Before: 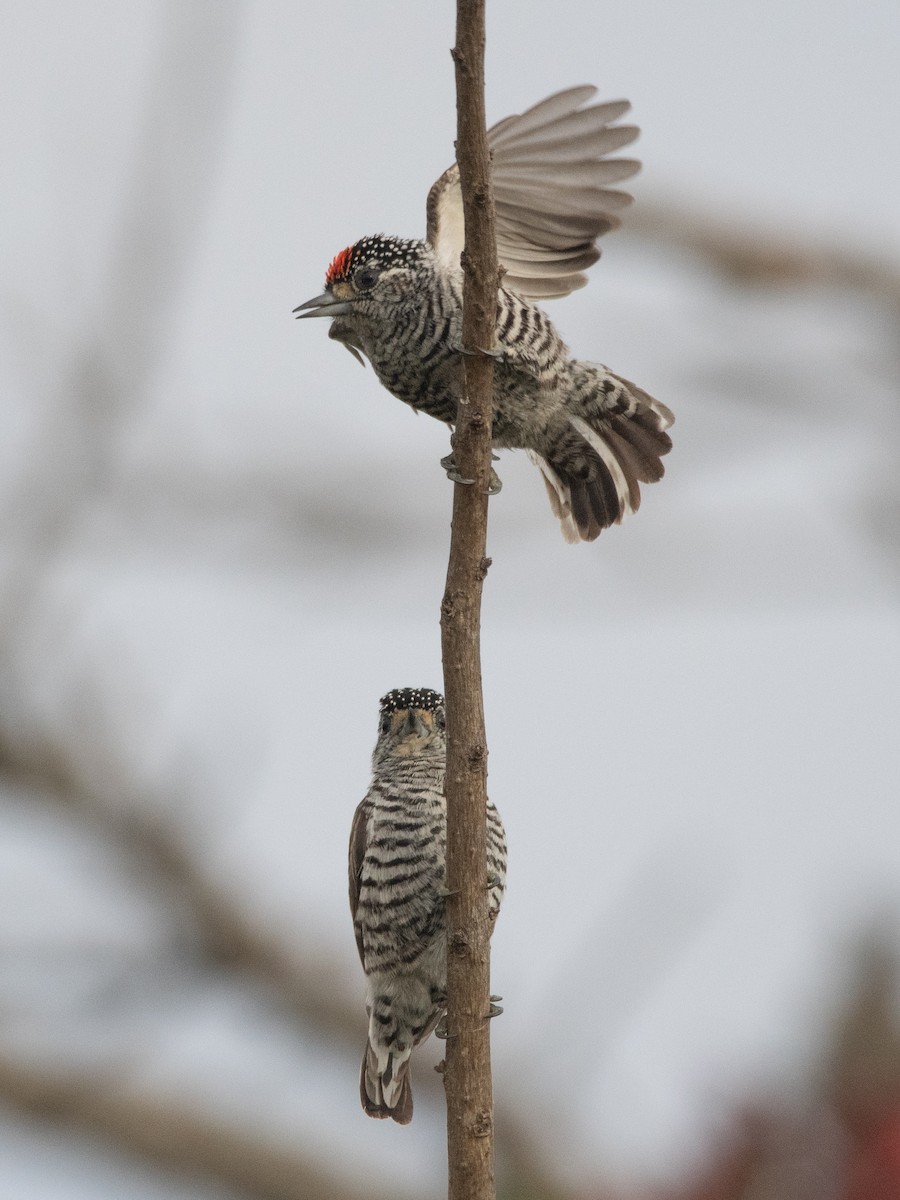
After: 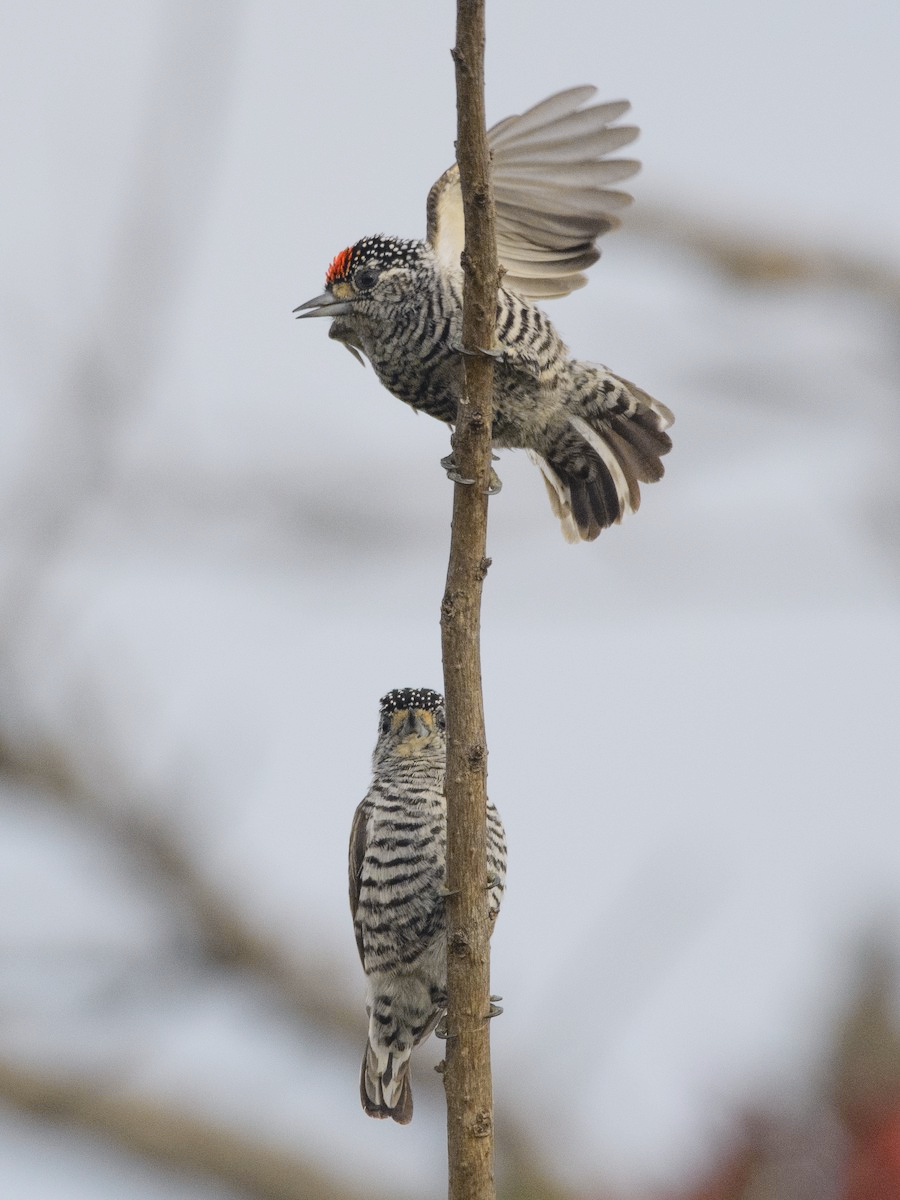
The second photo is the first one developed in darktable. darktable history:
contrast brightness saturation: contrast -0.19, saturation 0.19
tone curve: curves: ch0 [(0, 0.023) (0.104, 0.058) (0.21, 0.162) (0.469, 0.524) (0.579, 0.65) (0.725, 0.8) (0.858, 0.903) (1, 0.974)]; ch1 [(0, 0) (0.414, 0.395) (0.447, 0.447) (0.502, 0.501) (0.521, 0.512) (0.57, 0.563) (0.618, 0.61) (0.654, 0.642) (1, 1)]; ch2 [(0, 0) (0.356, 0.408) (0.437, 0.453) (0.492, 0.485) (0.524, 0.508) (0.566, 0.567) (0.595, 0.604) (1, 1)], color space Lab, independent channels, preserve colors none
white balance: emerald 1
